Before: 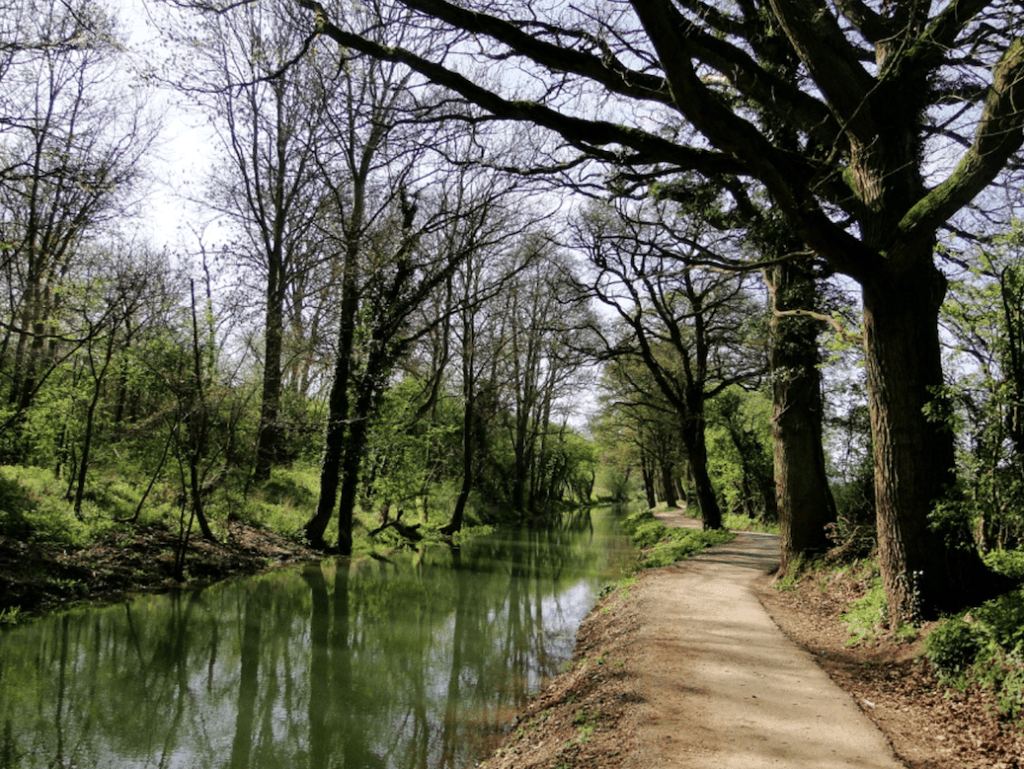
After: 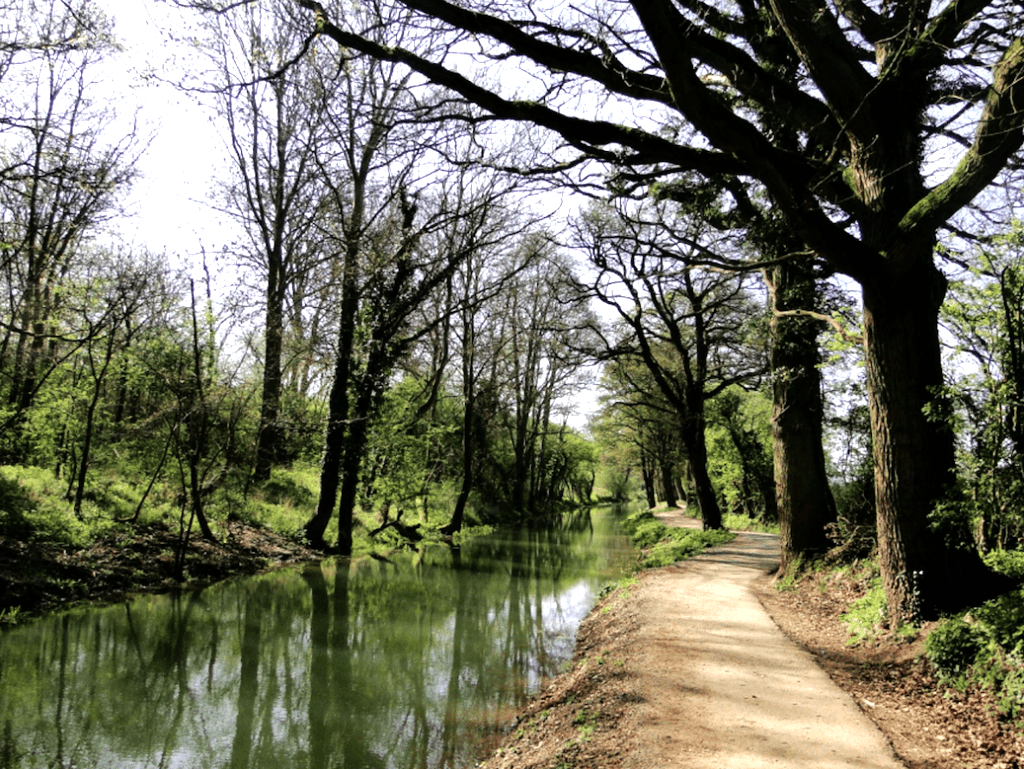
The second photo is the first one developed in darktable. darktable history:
tone equalizer: -8 EV -0.782 EV, -7 EV -0.672 EV, -6 EV -0.597 EV, -5 EV -0.373 EV, -3 EV 0.373 EV, -2 EV 0.6 EV, -1 EV 0.685 EV, +0 EV 0.773 EV
